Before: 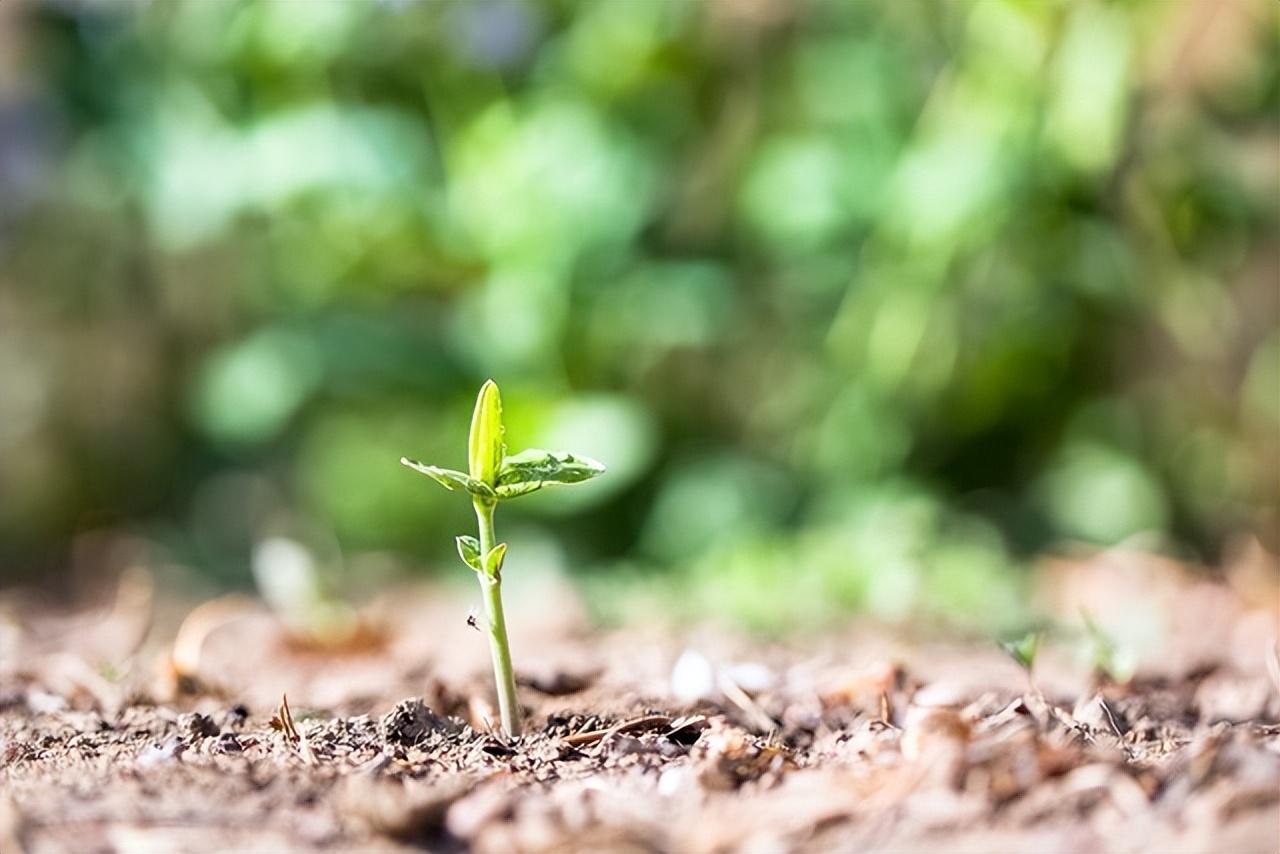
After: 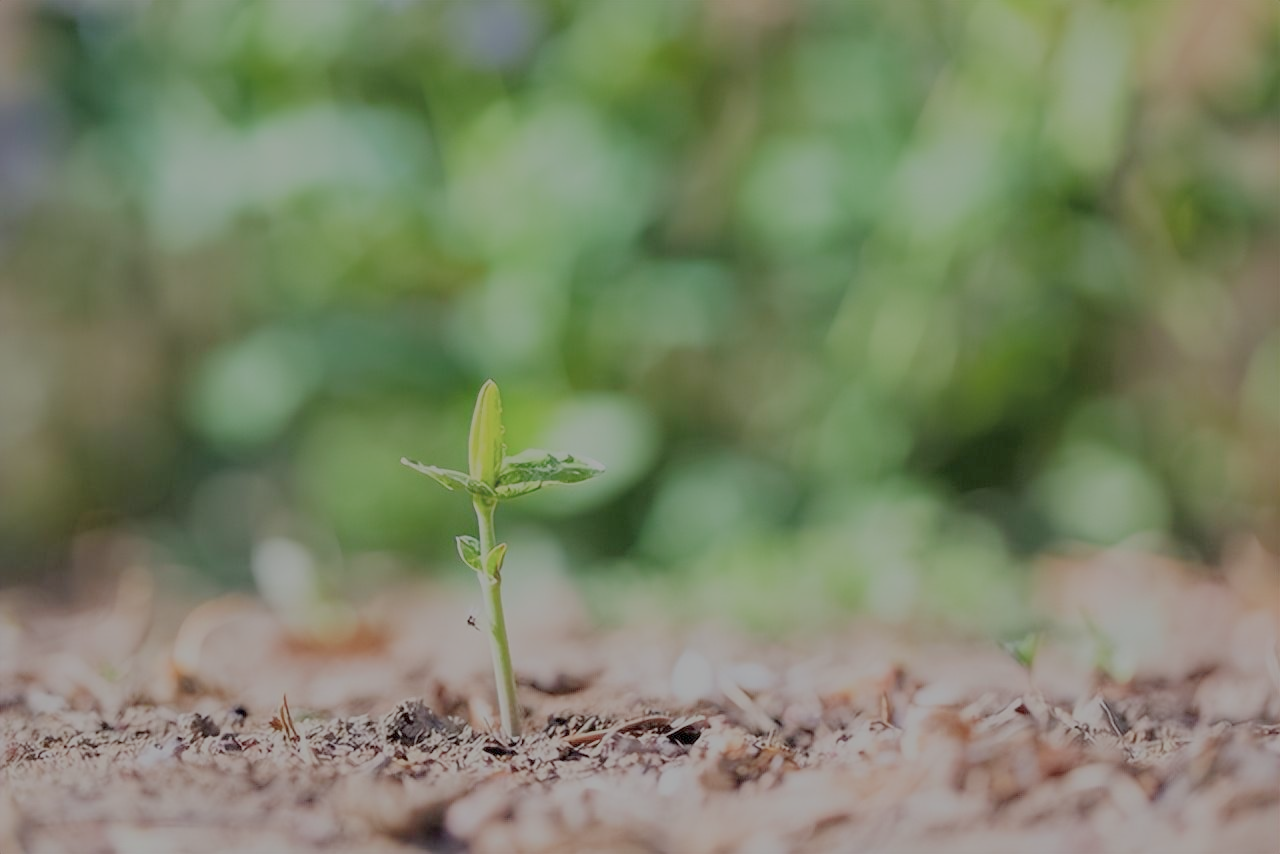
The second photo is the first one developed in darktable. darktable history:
filmic rgb: black relative exposure -13.91 EV, white relative exposure 7.95 EV, threshold 5.98 EV, hardness 3.74, latitude 49.91%, contrast 0.515, enable highlight reconstruction true
